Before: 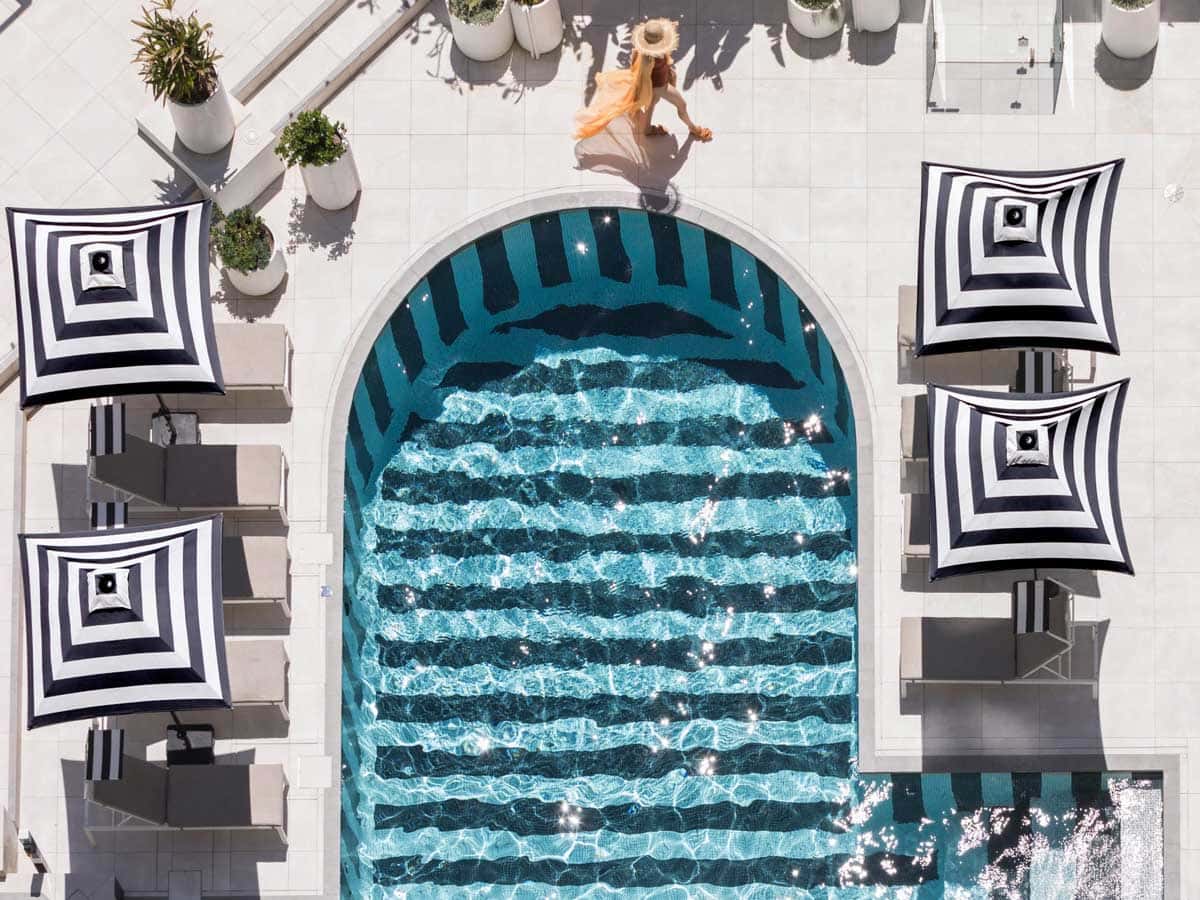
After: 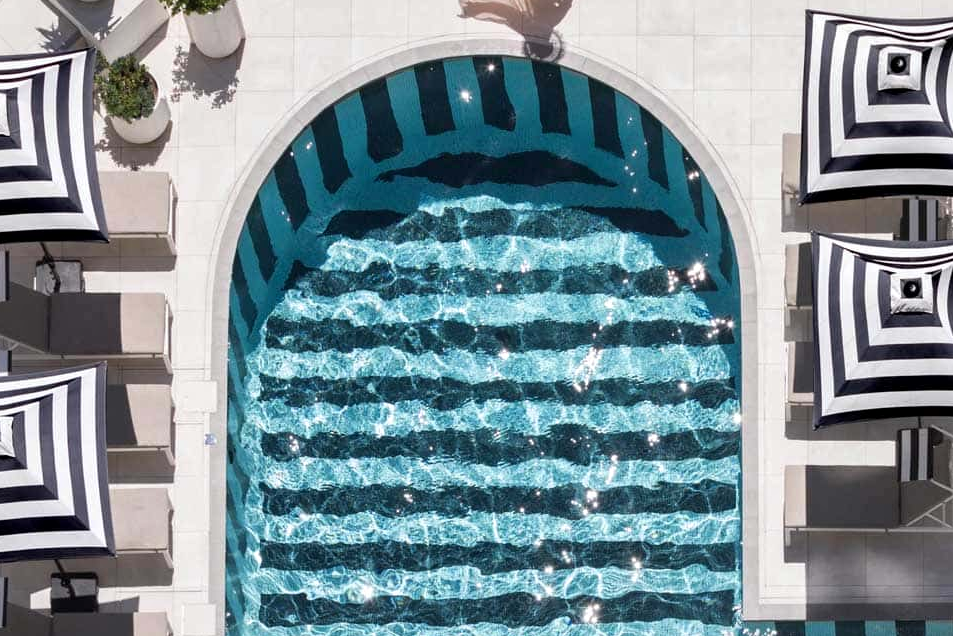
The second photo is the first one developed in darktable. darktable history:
white balance: emerald 1
crop: left 9.712%, top 16.928%, right 10.845%, bottom 12.332%
local contrast: mode bilateral grid, contrast 20, coarseness 50, detail 130%, midtone range 0.2
tone equalizer: on, module defaults
